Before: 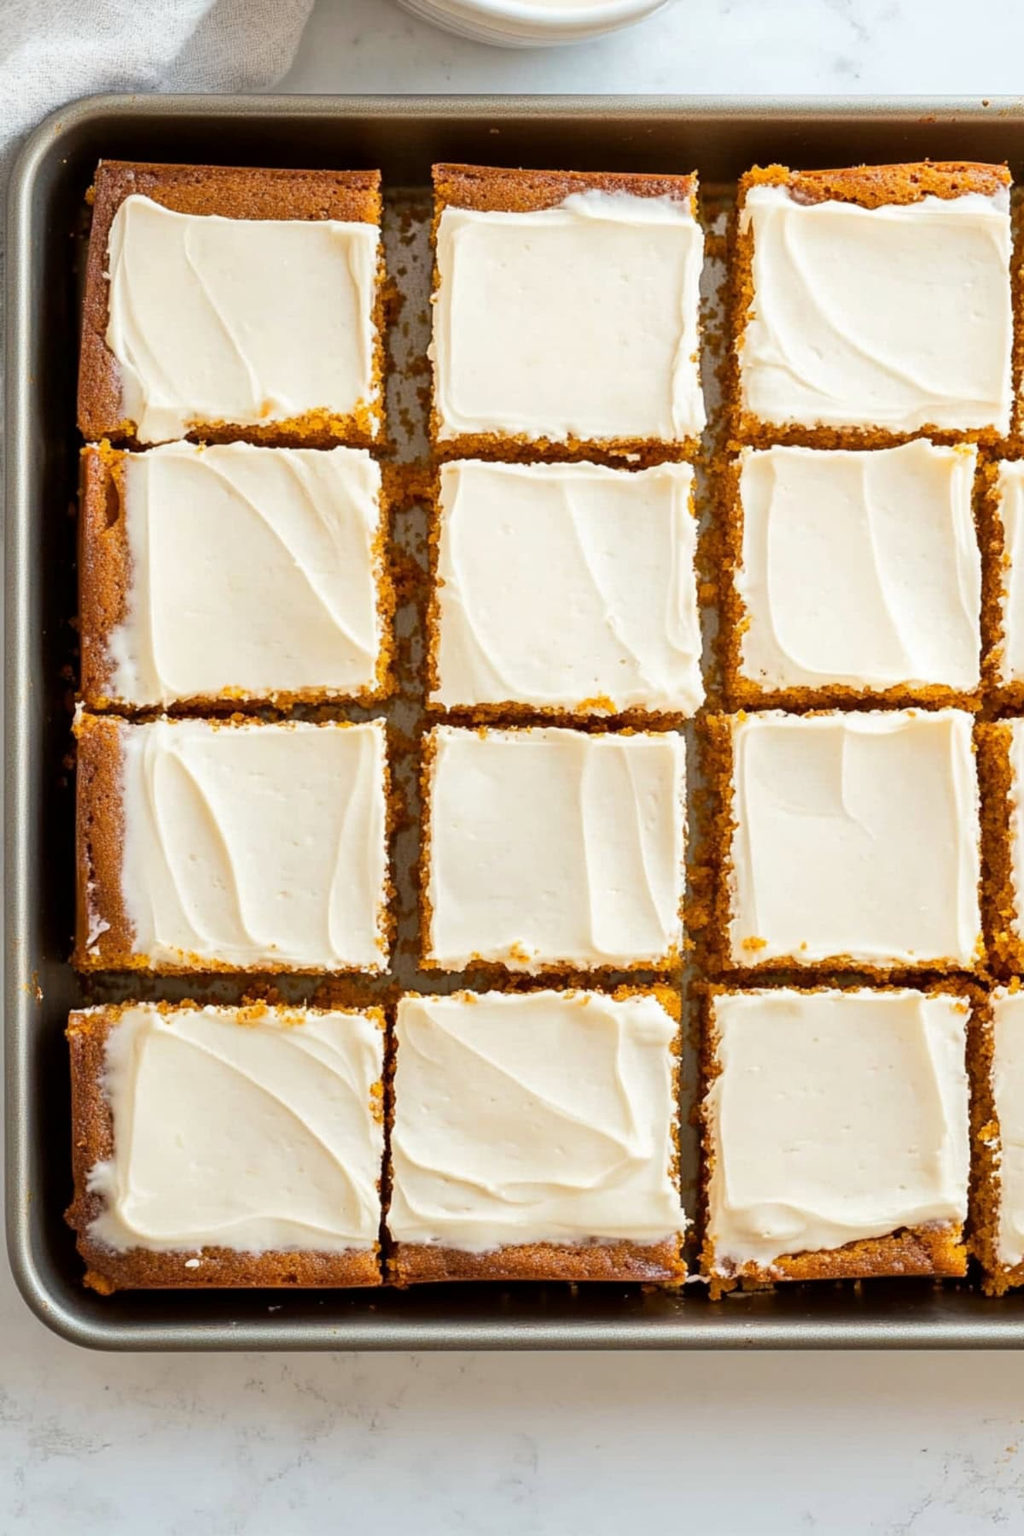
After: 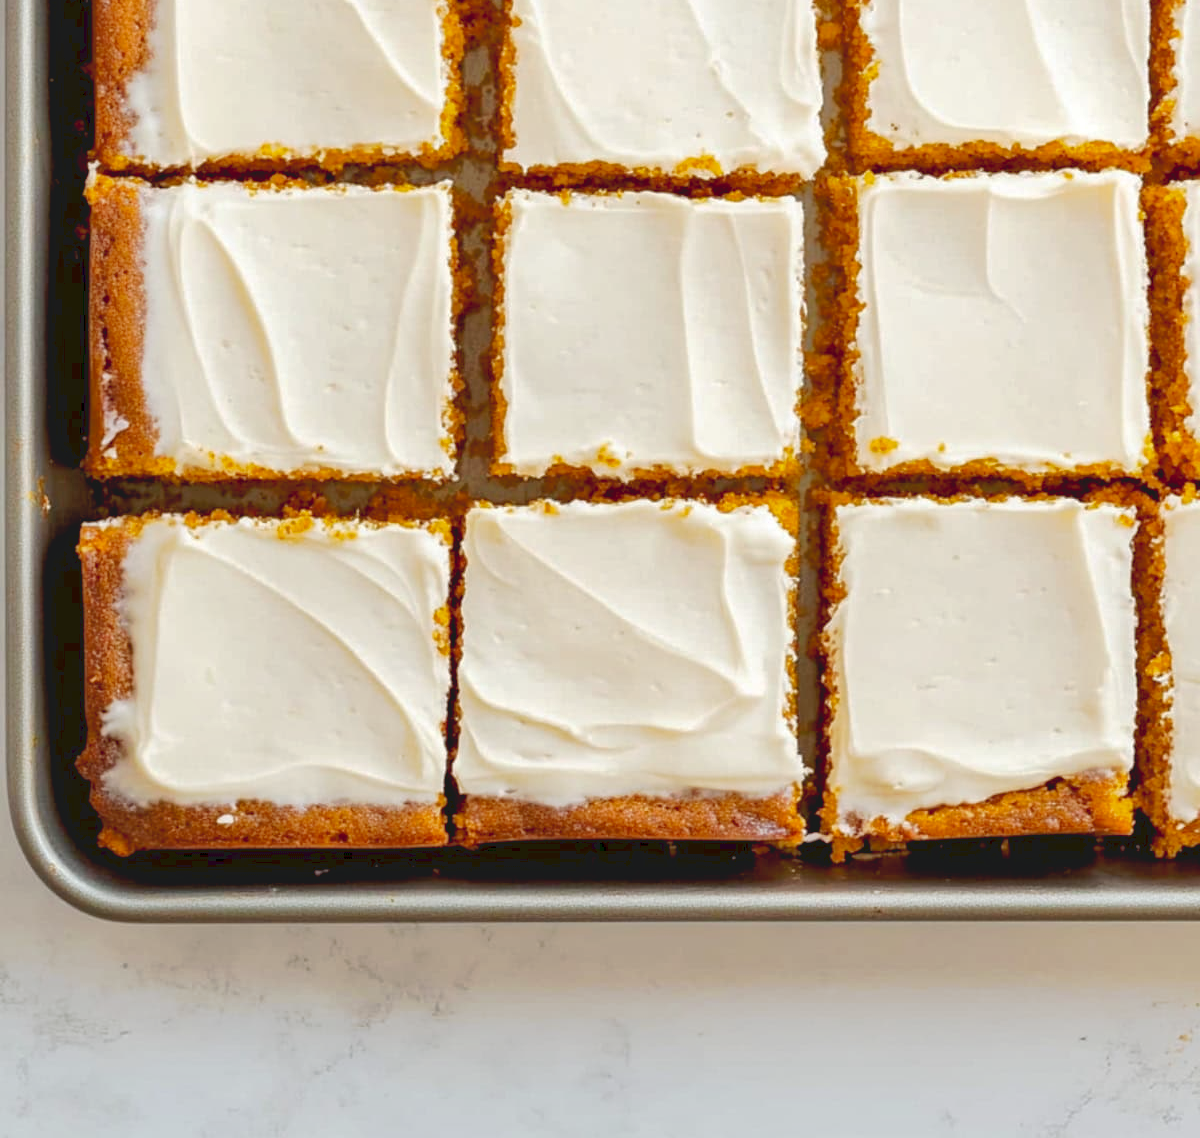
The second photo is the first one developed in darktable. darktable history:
tone equalizer: mask exposure compensation -0.51 EV
shadows and highlights: on, module defaults
crop and rotate: top 36.743%
tone curve: curves: ch0 [(0, 0) (0.003, 0.059) (0.011, 0.059) (0.025, 0.057) (0.044, 0.055) (0.069, 0.057) (0.1, 0.083) (0.136, 0.128) (0.177, 0.185) (0.224, 0.242) (0.277, 0.308) (0.335, 0.383) (0.399, 0.468) (0.468, 0.547) (0.543, 0.632) (0.623, 0.71) (0.709, 0.801) (0.801, 0.859) (0.898, 0.922) (1, 1)], preserve colors none
